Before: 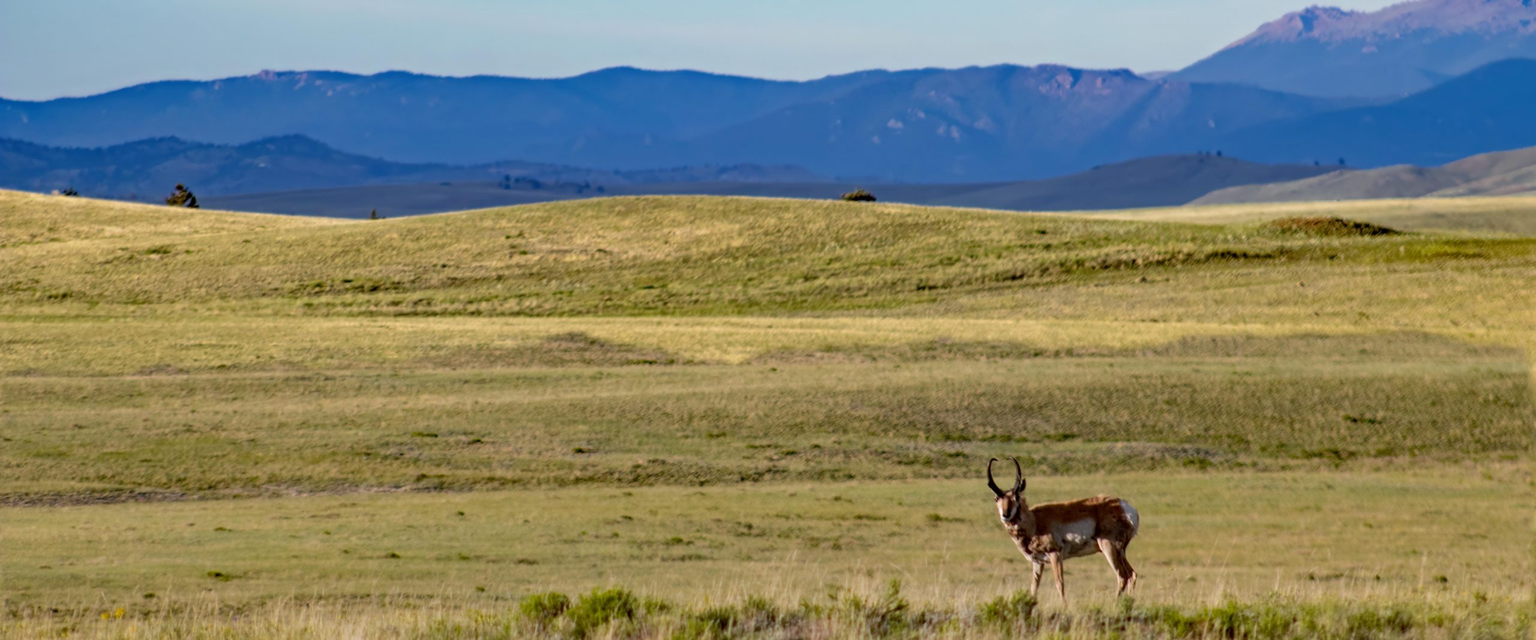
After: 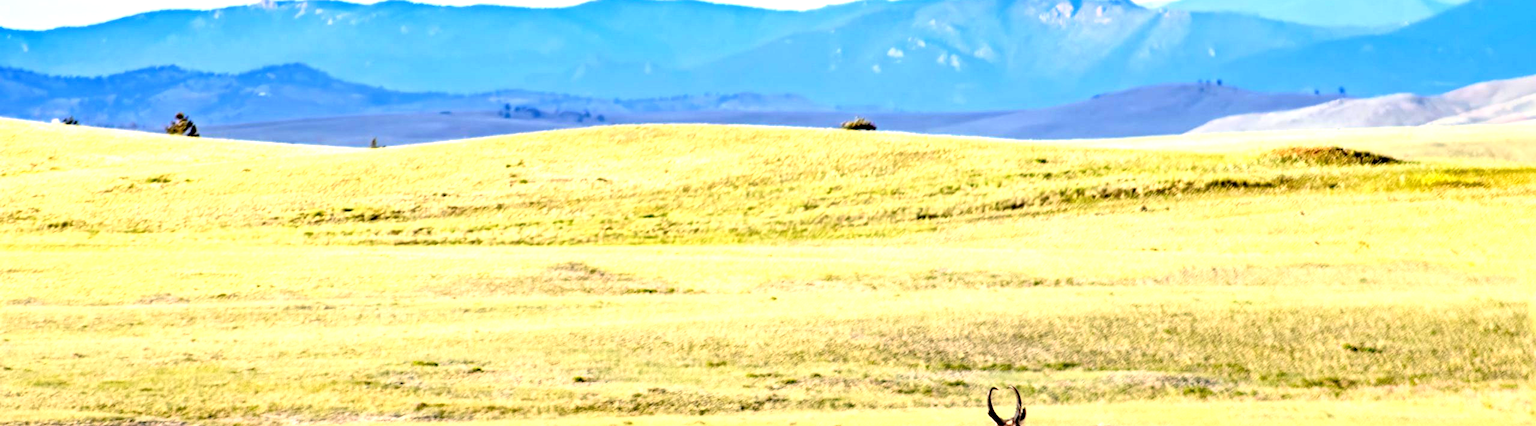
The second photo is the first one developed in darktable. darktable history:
exposure: black level correction 0.001, exposure 2 EV, compensate highlight preservation false
crop: top 11.166%, bottom 22.168%
rgb curve: curves: ch0 [(0, 0) (0.078, 0.051) (0.929, 0.956) (1, 1)], compensate middle gray true
